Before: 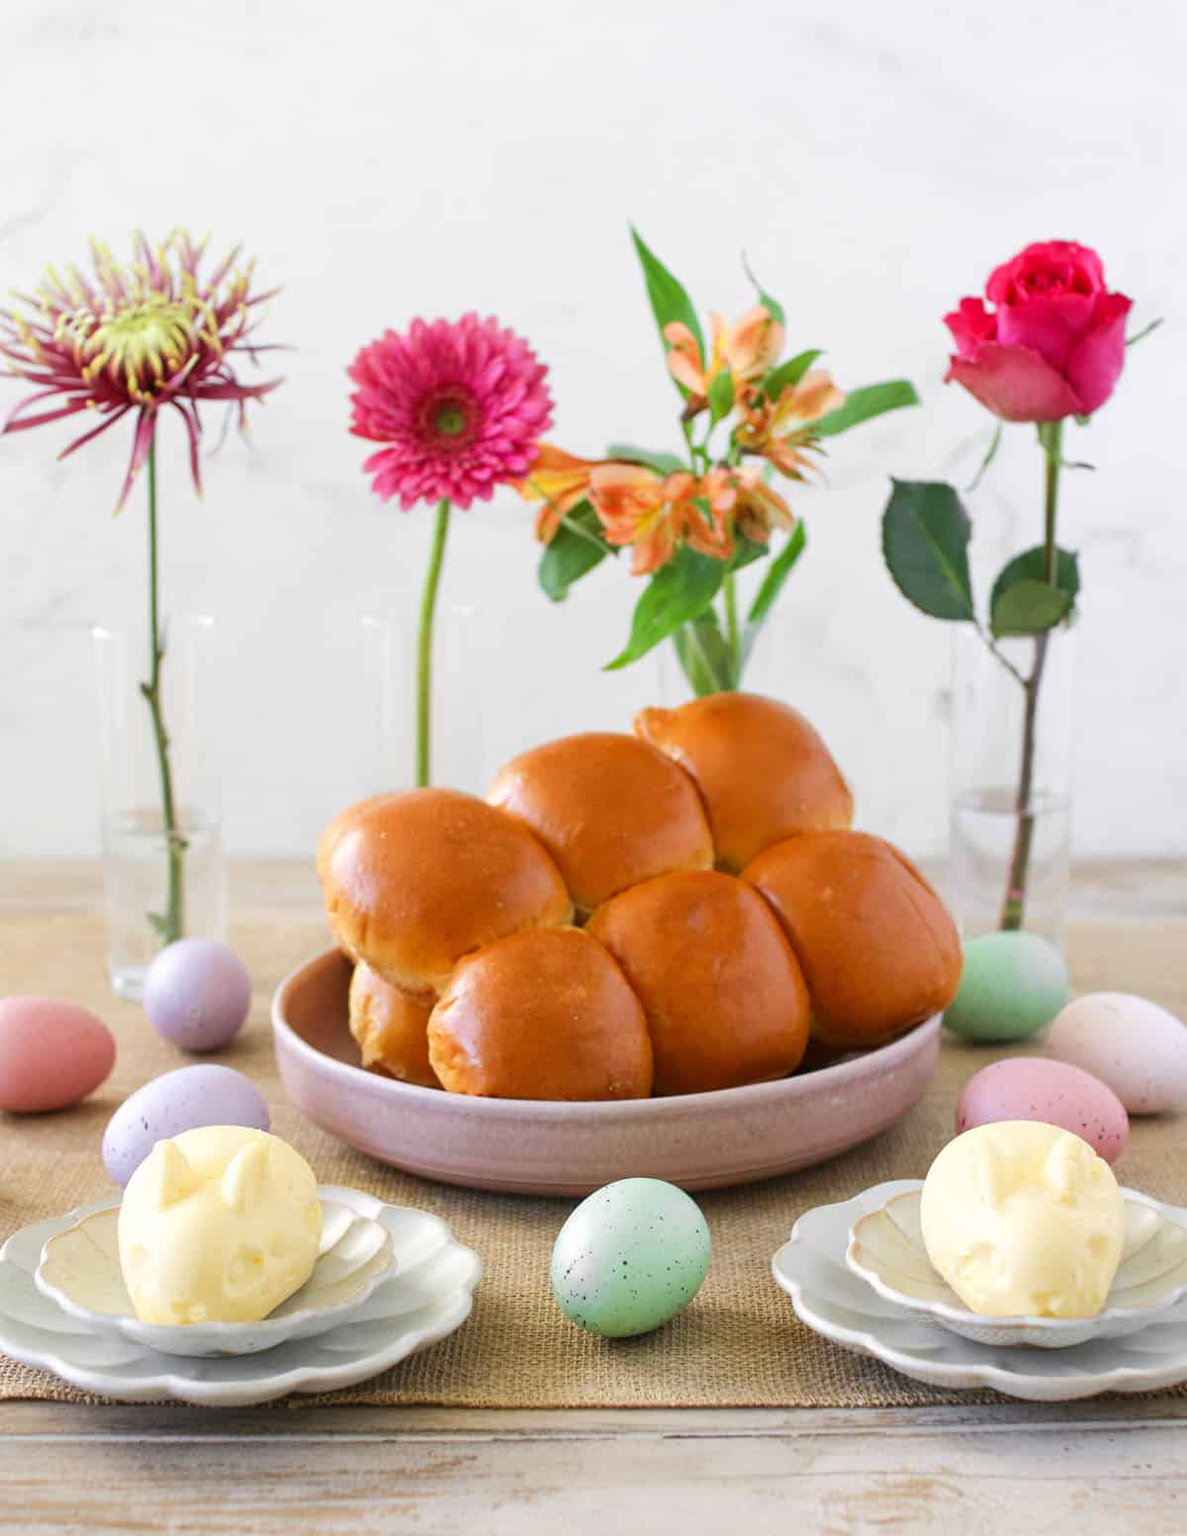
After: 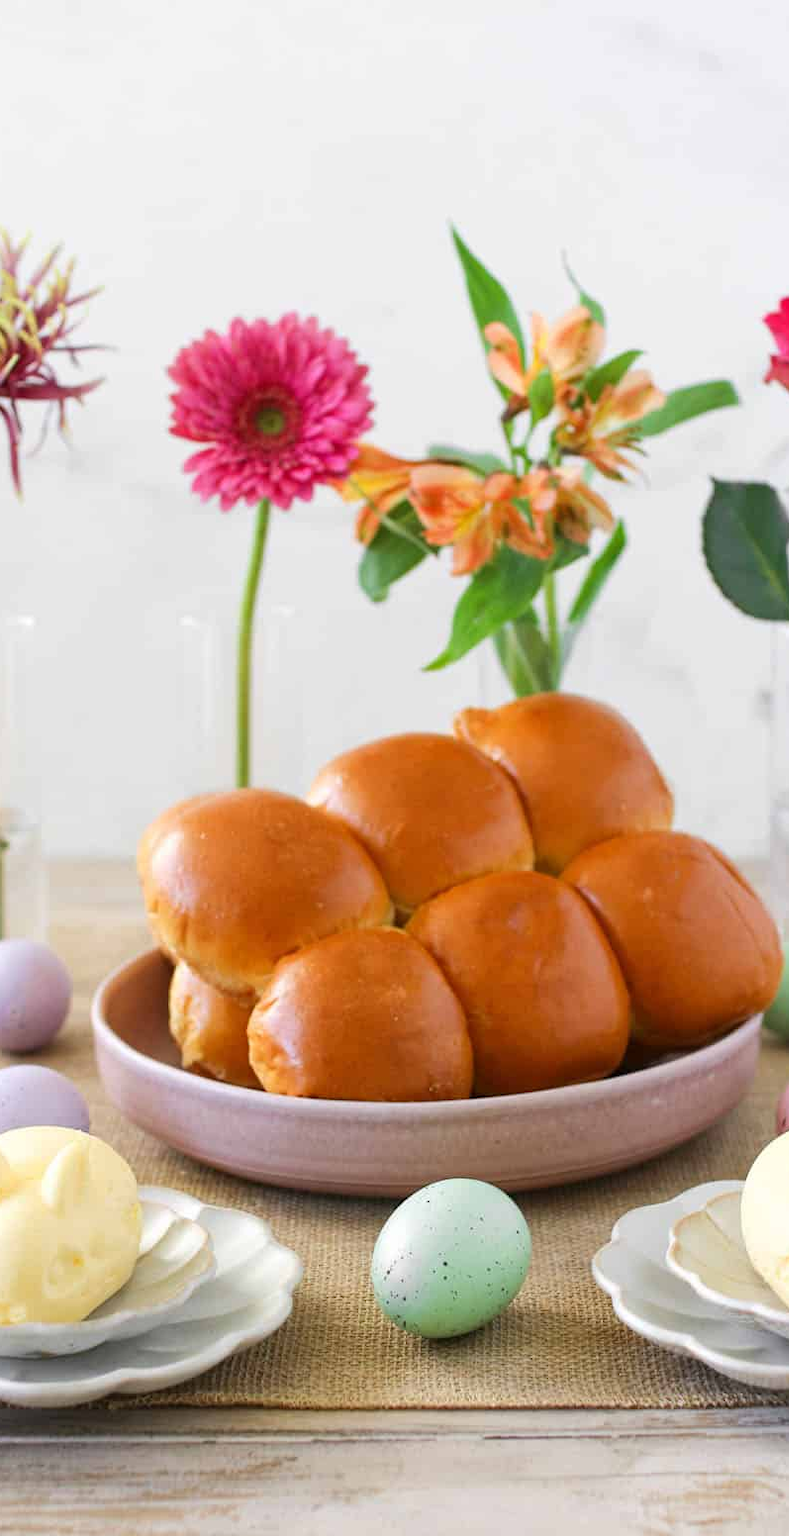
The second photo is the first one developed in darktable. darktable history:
crop and rotate: left 15.187%, right 18.237%
